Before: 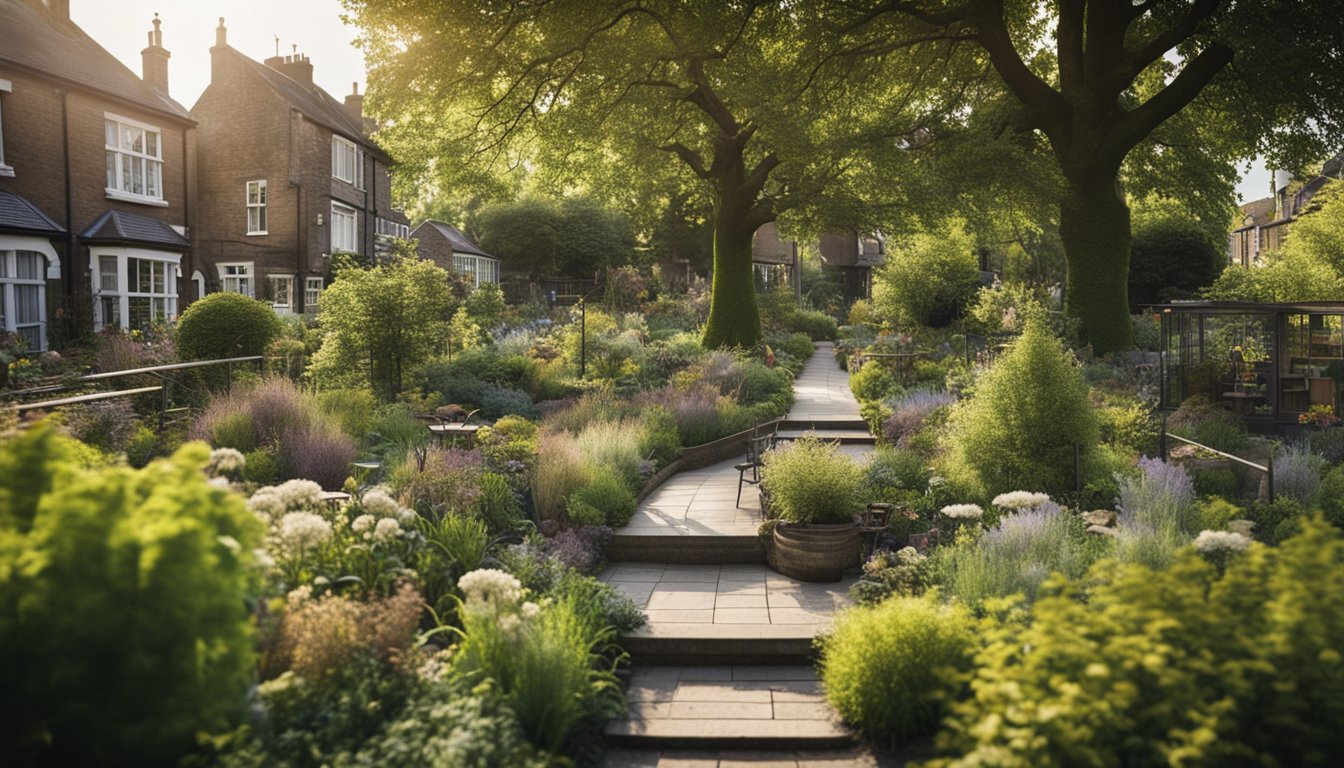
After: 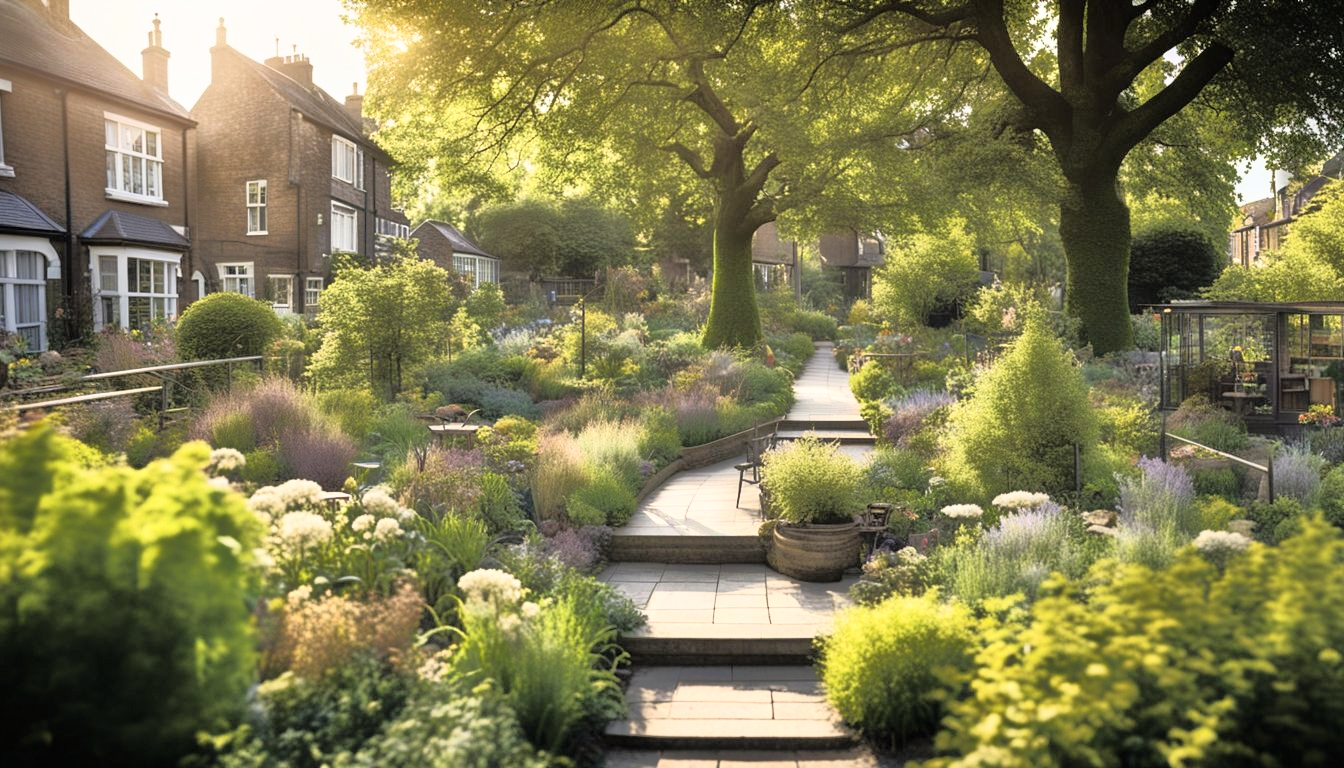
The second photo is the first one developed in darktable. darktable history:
tone equalizer: -8 EV -0.528 EV, -7 EV -0.319 EV, -6 EV -0.083 EV, -5 EV 0.413 EV, -4 EV 0.985 EV, -3 EV 0.791 EV, -2 EV -0.01 EV, -1 EV 0.14 EV, +0 EV -0.012 EV, smoothing 1
base curve: curves: ch0 [(0, 0) (0.005, 0.002) (0.193, 0.295) (0.399, 0.664) (0.75, 0.928) (1, 1)]
